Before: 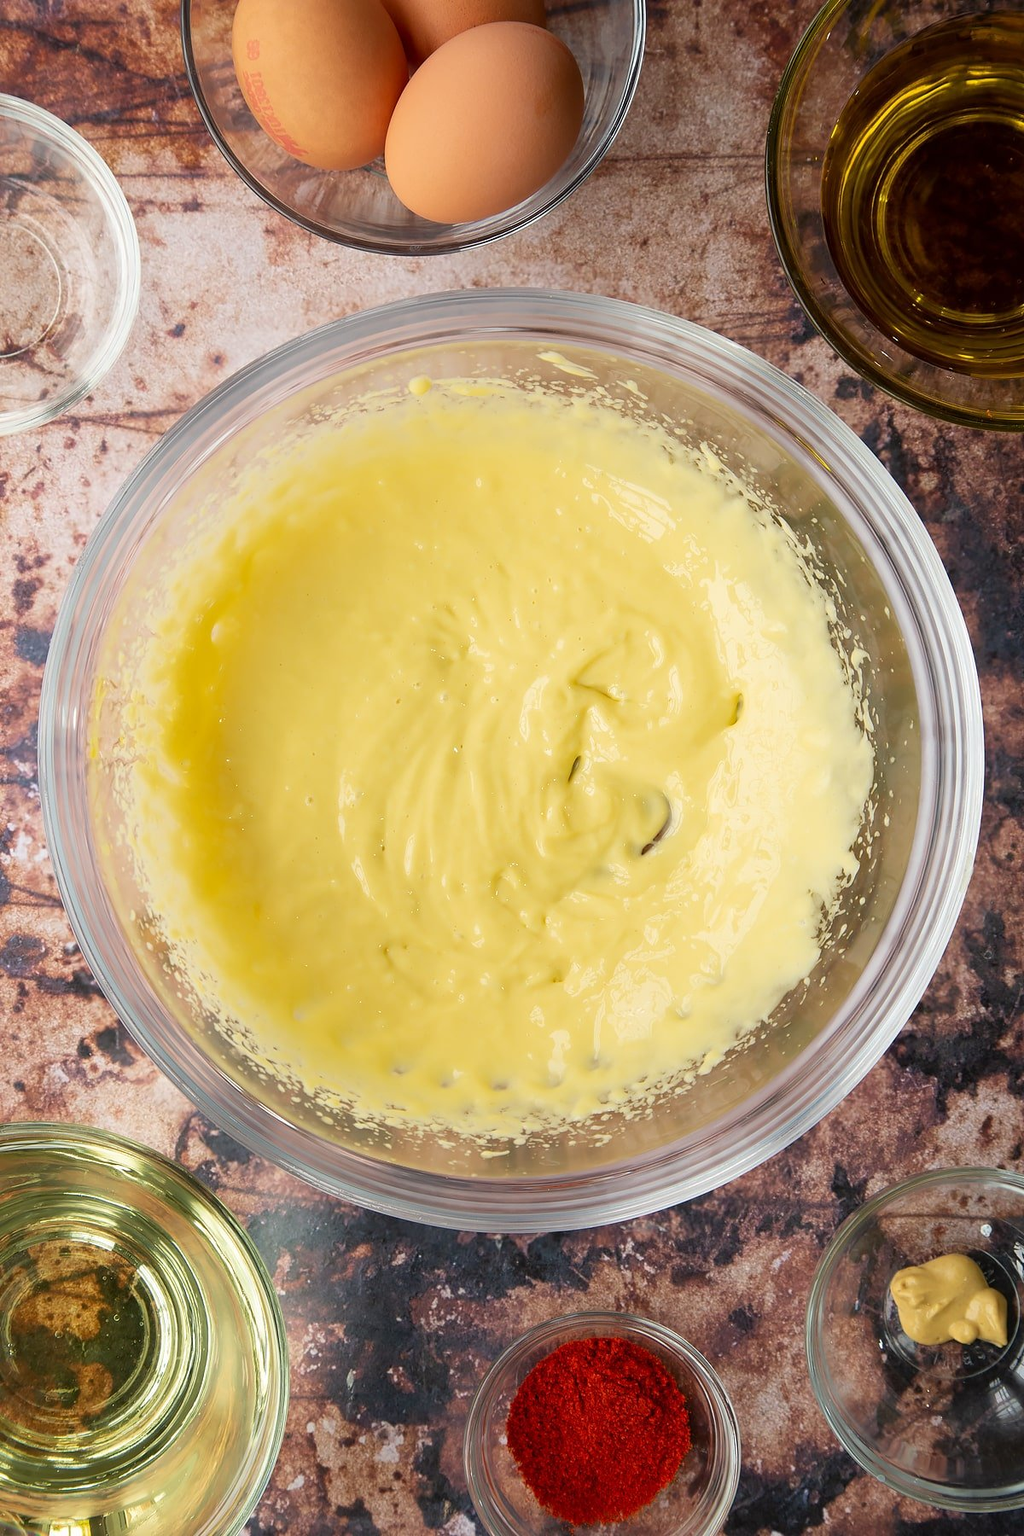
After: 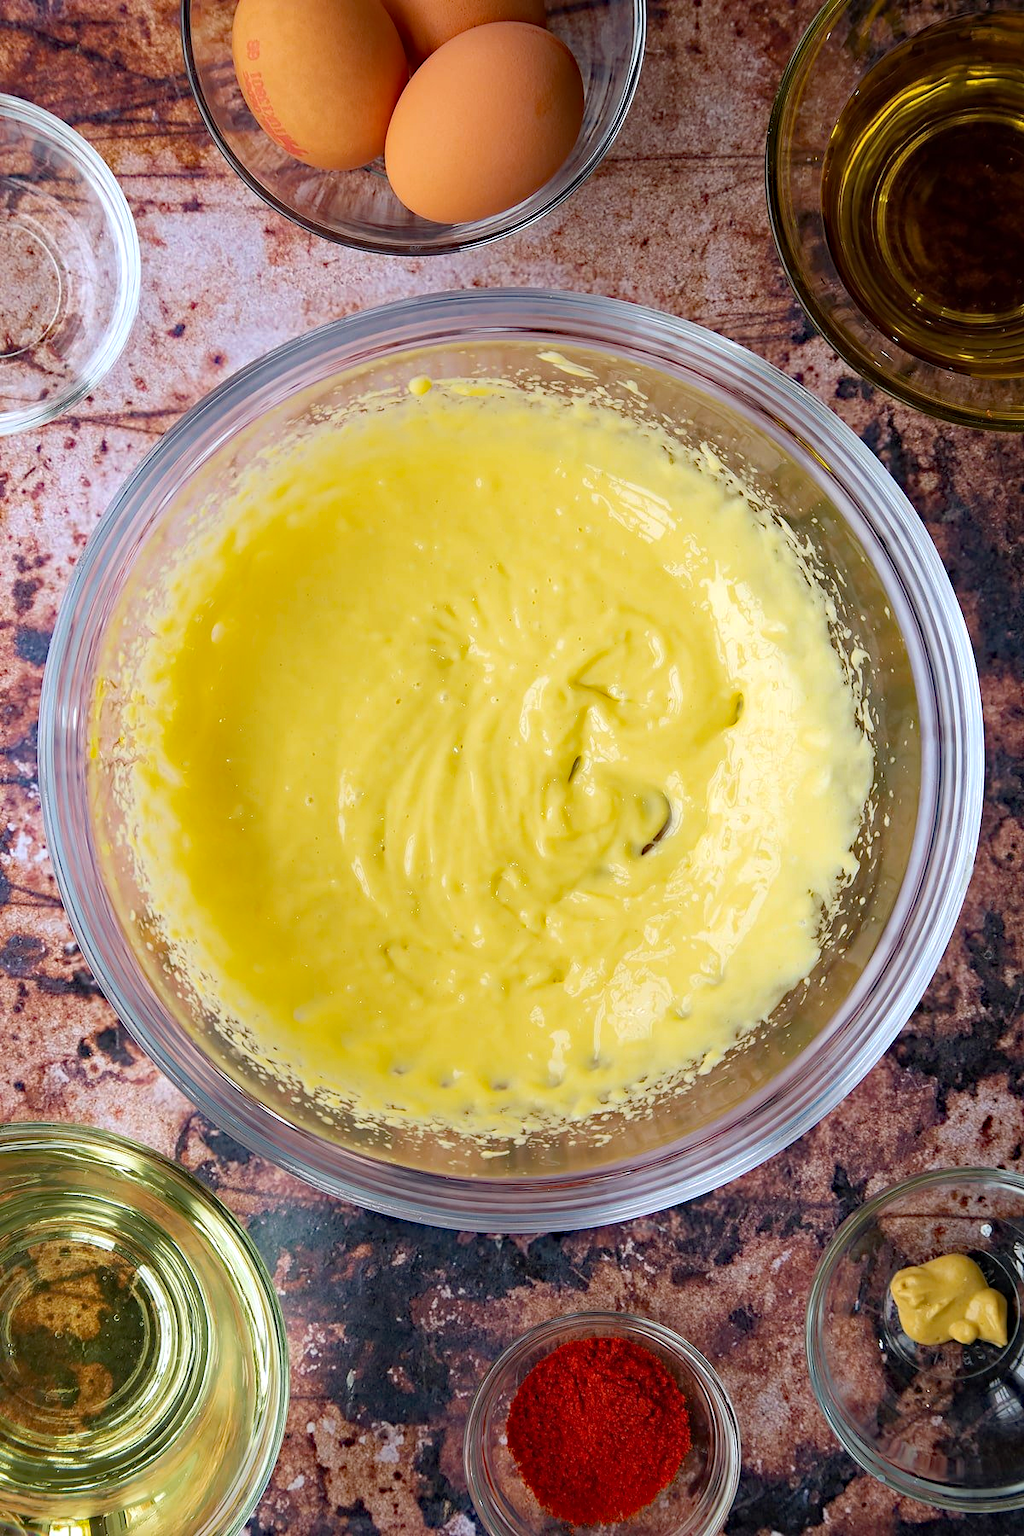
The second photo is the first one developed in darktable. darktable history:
white balance: red 0.983, blue 1.036
haze removal: strength 0.53, distance 0.925, compatibility mode true, adaptive false
